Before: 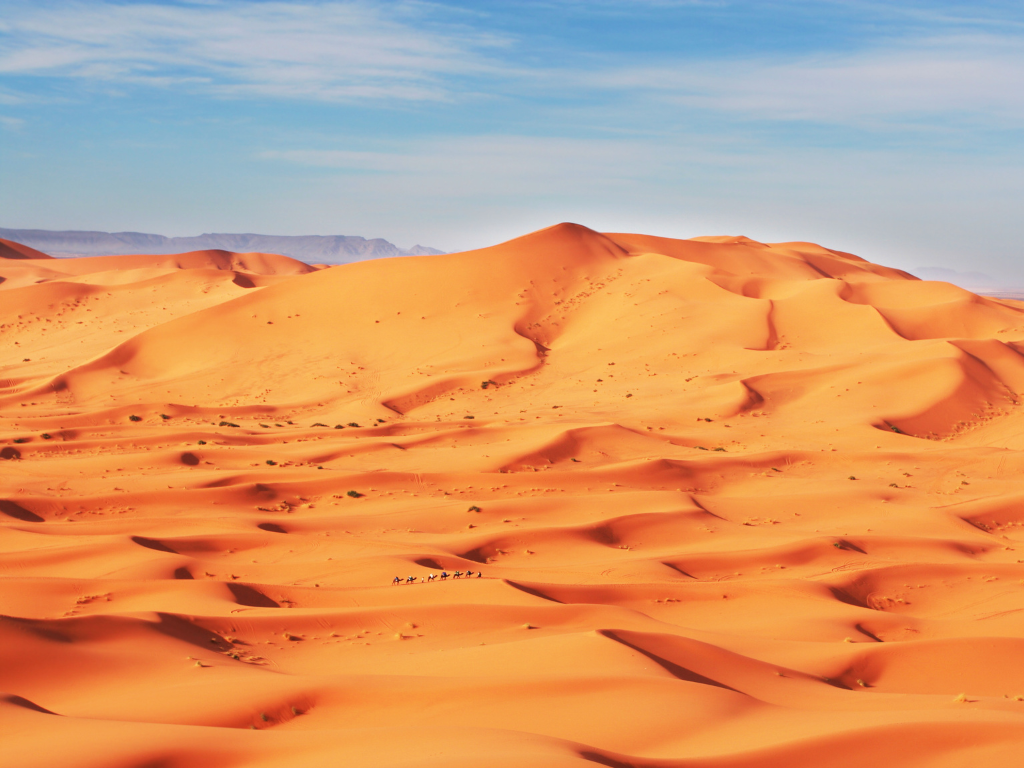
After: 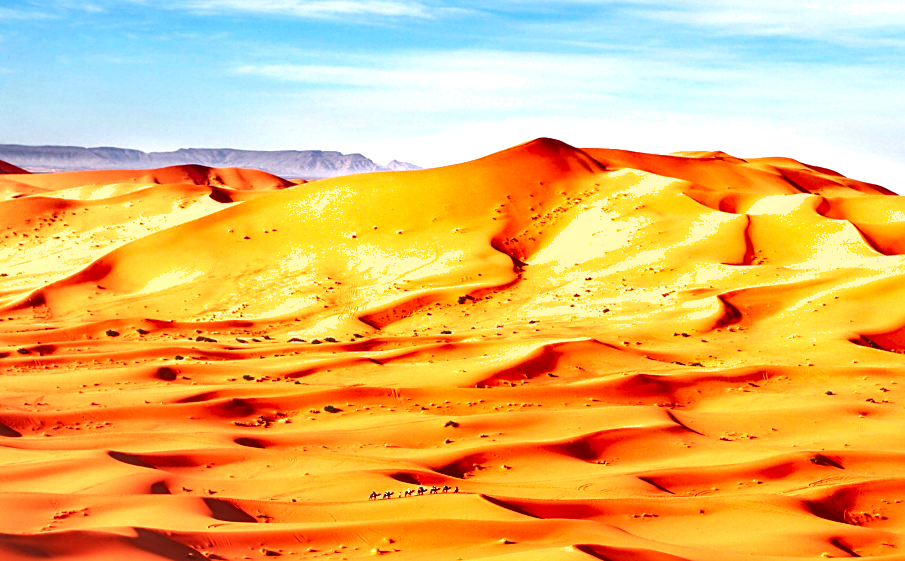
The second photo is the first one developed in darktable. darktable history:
crop and rotate: left 2.279%, top 11.141%, right 9.299%, bottom 15.751%
sharpen: on, module defaults
exposure: black level correction 0, exposure 0.891 EV, compensate exposure bias true, compensate highlight preservation false
local contrast: on, module defaults
shadows and highlights: highlights color adjustment 56.24%, soften with gaussian
